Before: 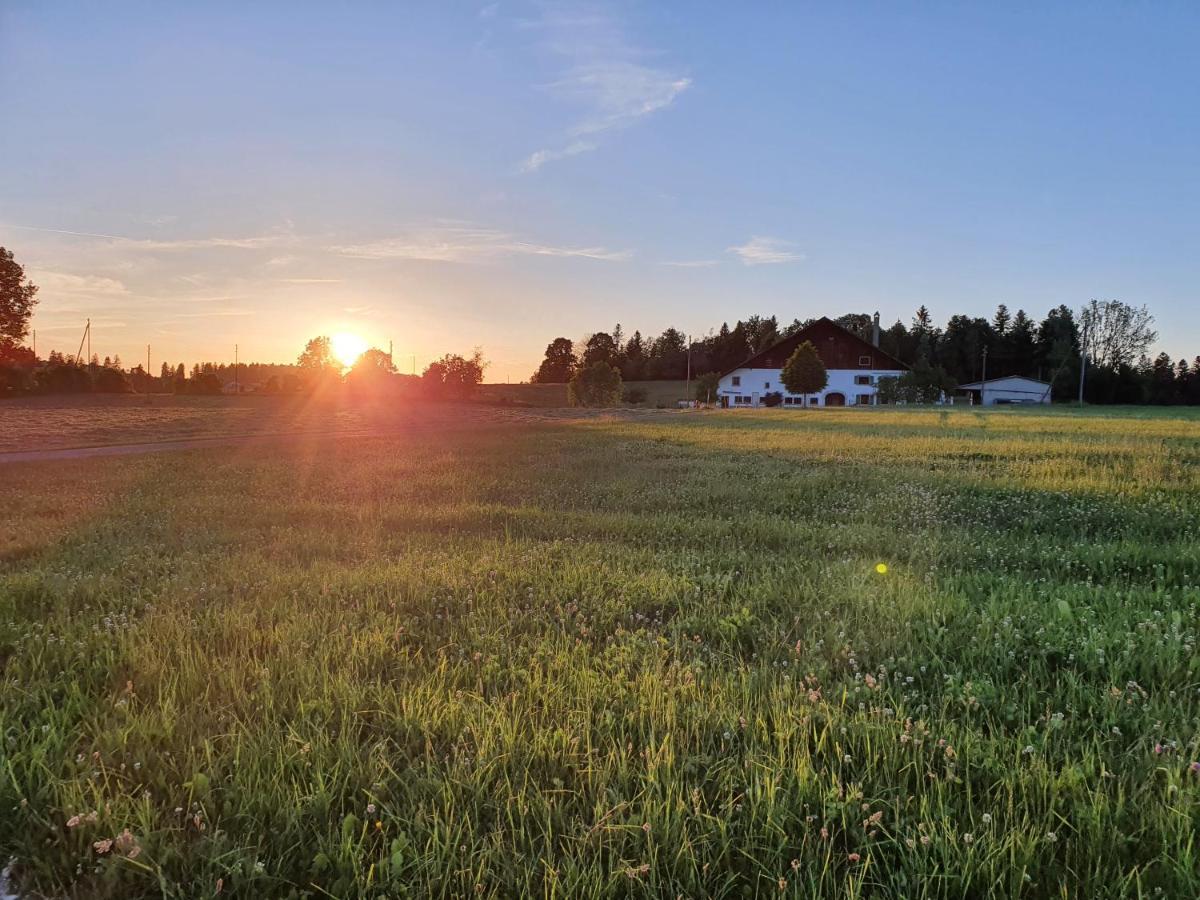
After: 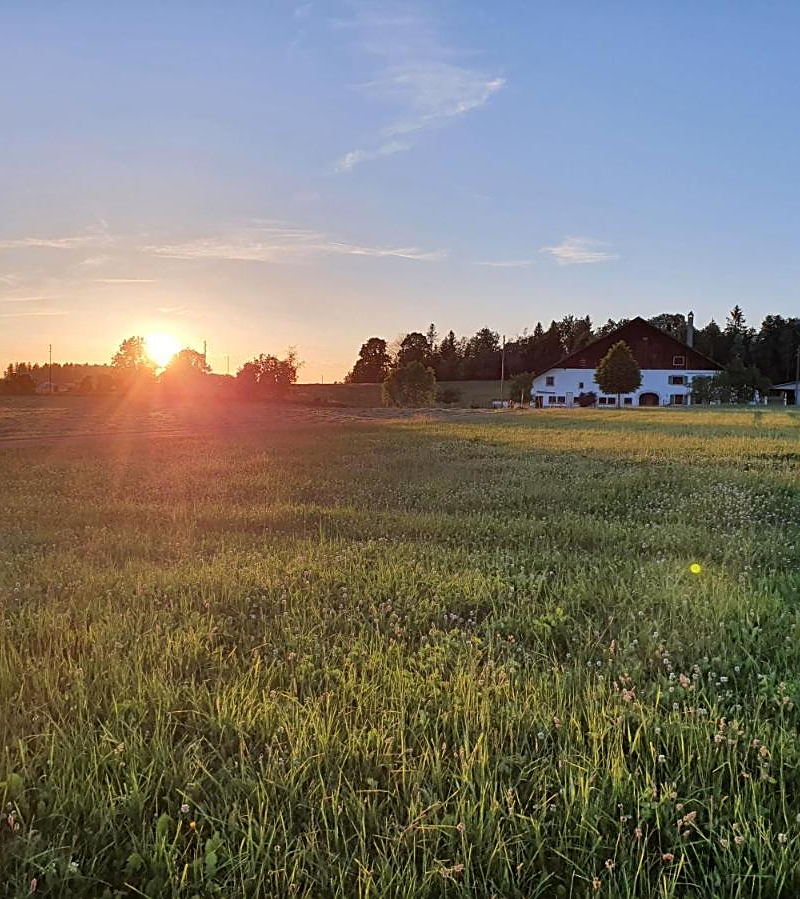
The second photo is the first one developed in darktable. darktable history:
sharpen: on, module defaults
crop and rotate: left 15.546%, right 17.787%
